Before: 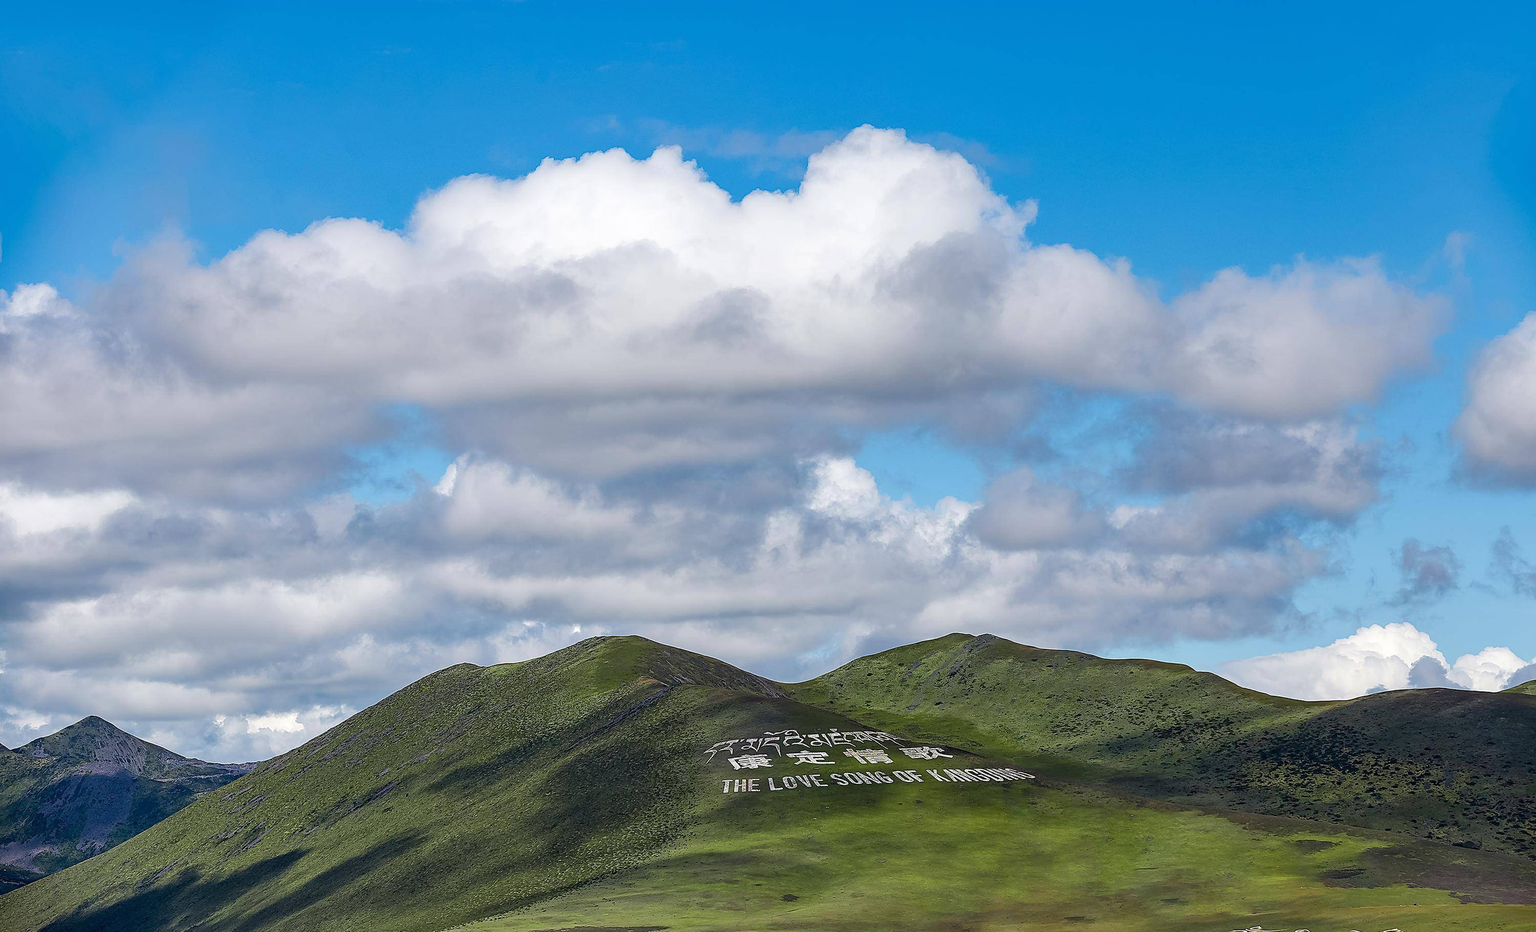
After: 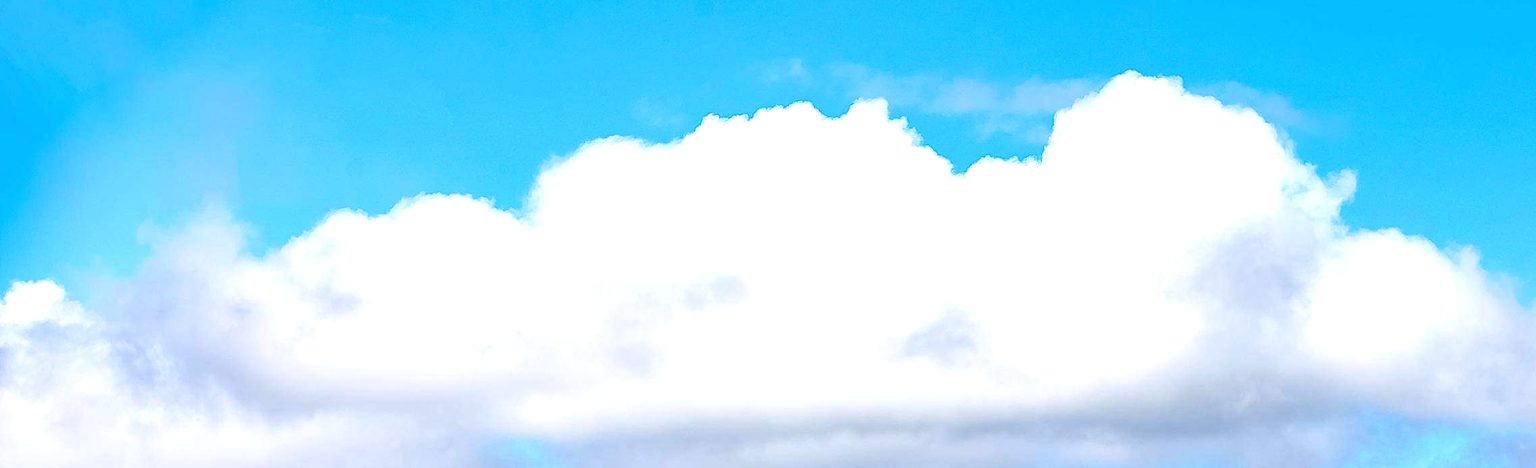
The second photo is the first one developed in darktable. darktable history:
shadows and highlights: shadows 31.28, highlights 0.959, soften with gaussian
crop: left 0.563%, top 7.63%, right 23.534%, bottom 54.139%
exposure: black level correction 0, exposure 1 EV, compensate highlight preservation false
